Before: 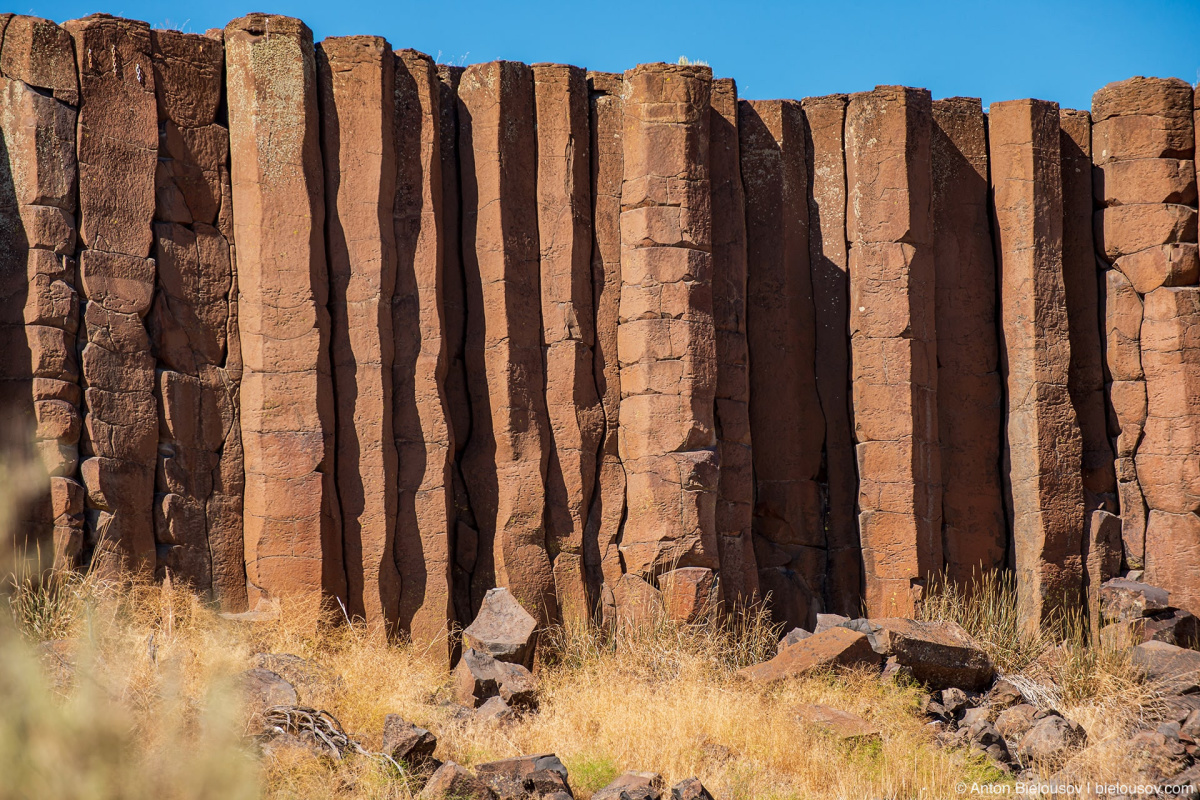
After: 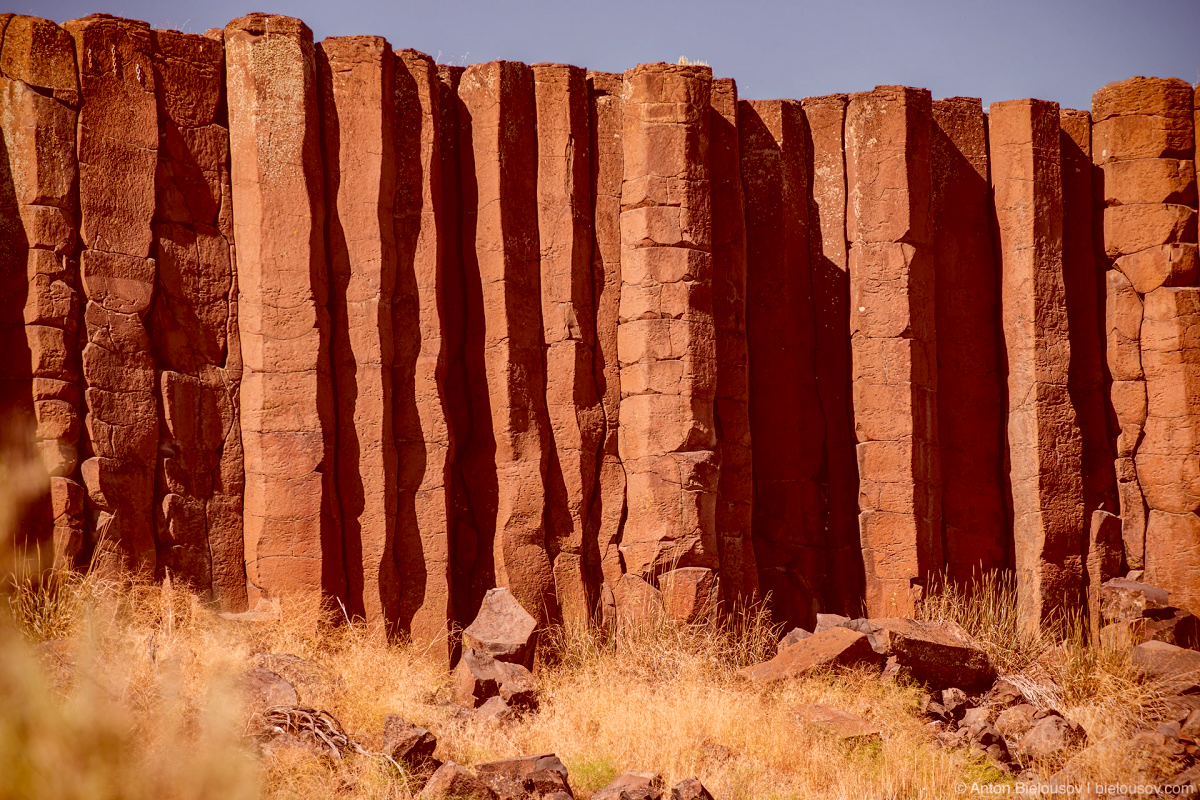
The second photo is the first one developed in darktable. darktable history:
color correction: highlights a* 9.43, highlights b* 8.77, shadows a* 39.79, shadows b* 39.44, saturation 0.809
vignetting: saturation 0.382
